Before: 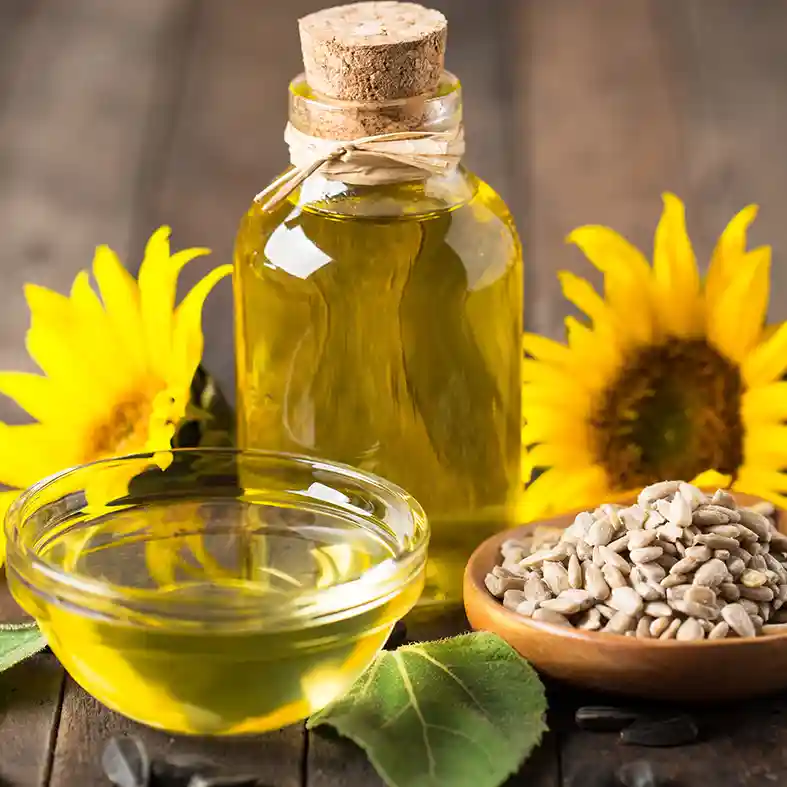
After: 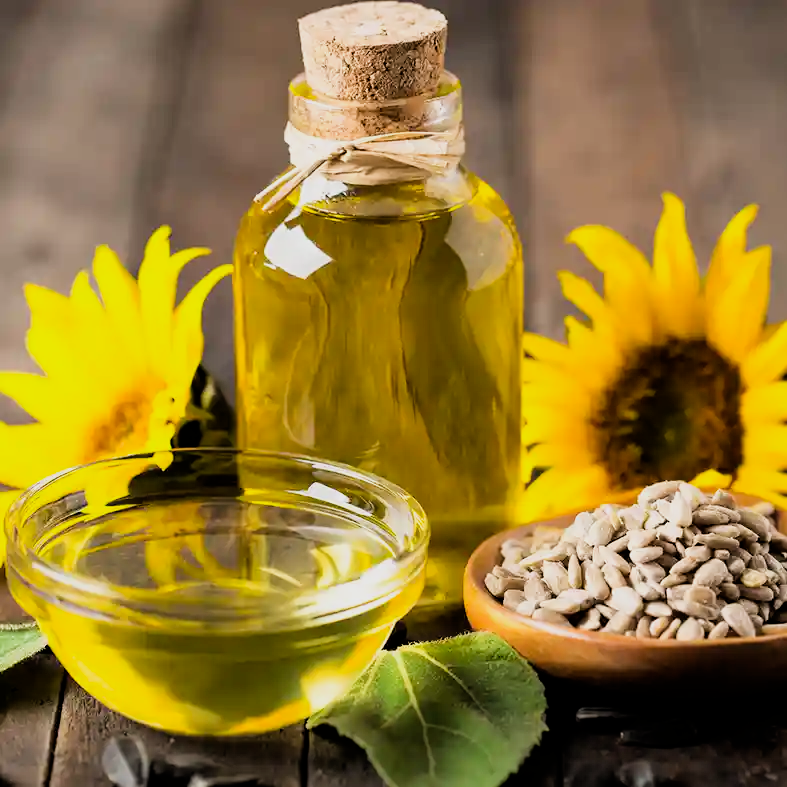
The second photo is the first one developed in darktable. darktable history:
color balance rgb: perceptual saturation grading › global saturation 10%
filmic rgb: black relative exposure -5 EV, white relative exposure 3.5 EV, hardness 3.19, contrast 1.2, highlights saturation mix -50%
